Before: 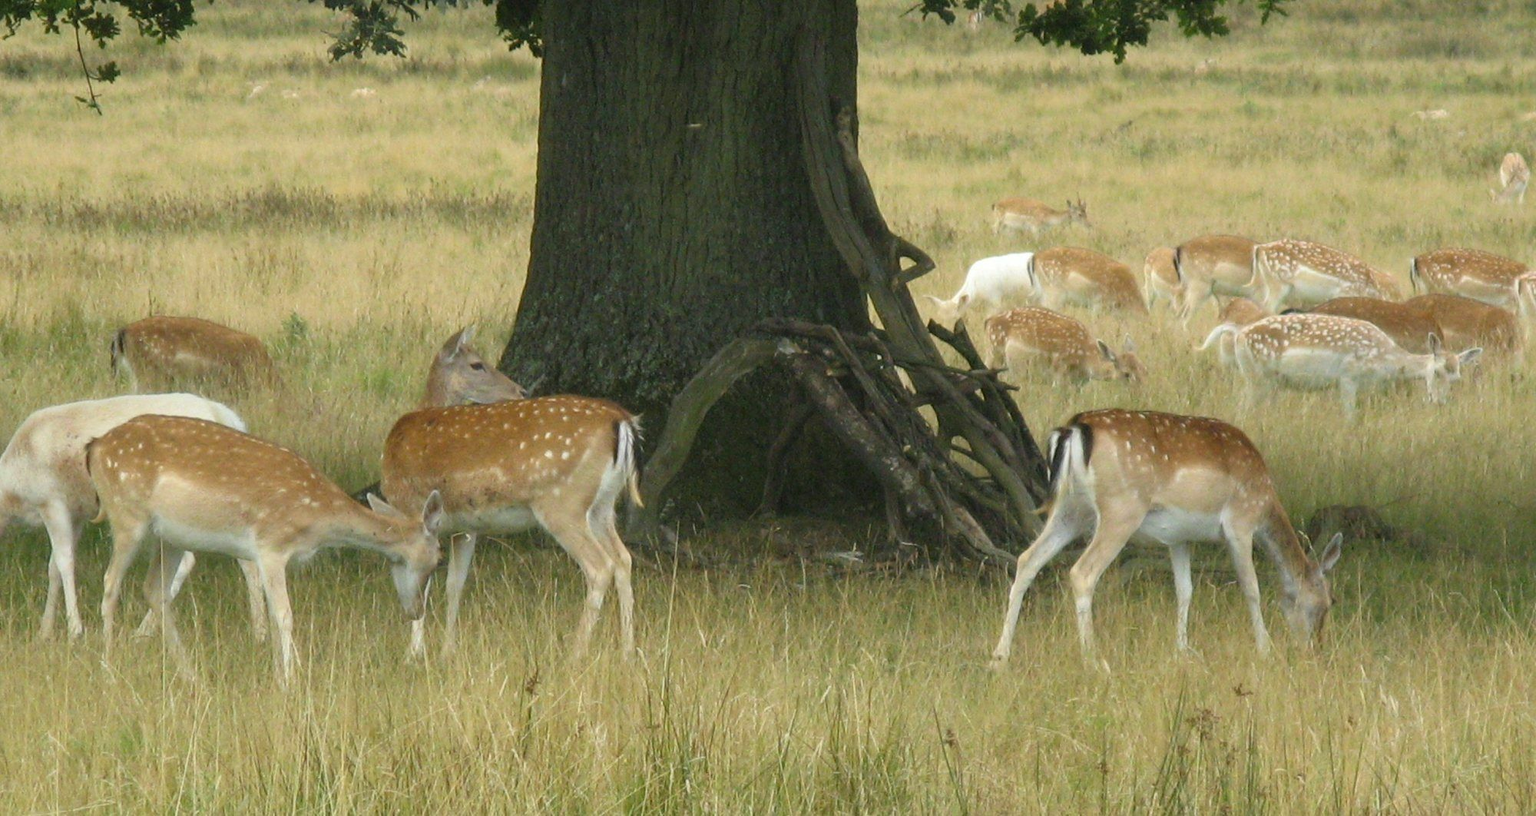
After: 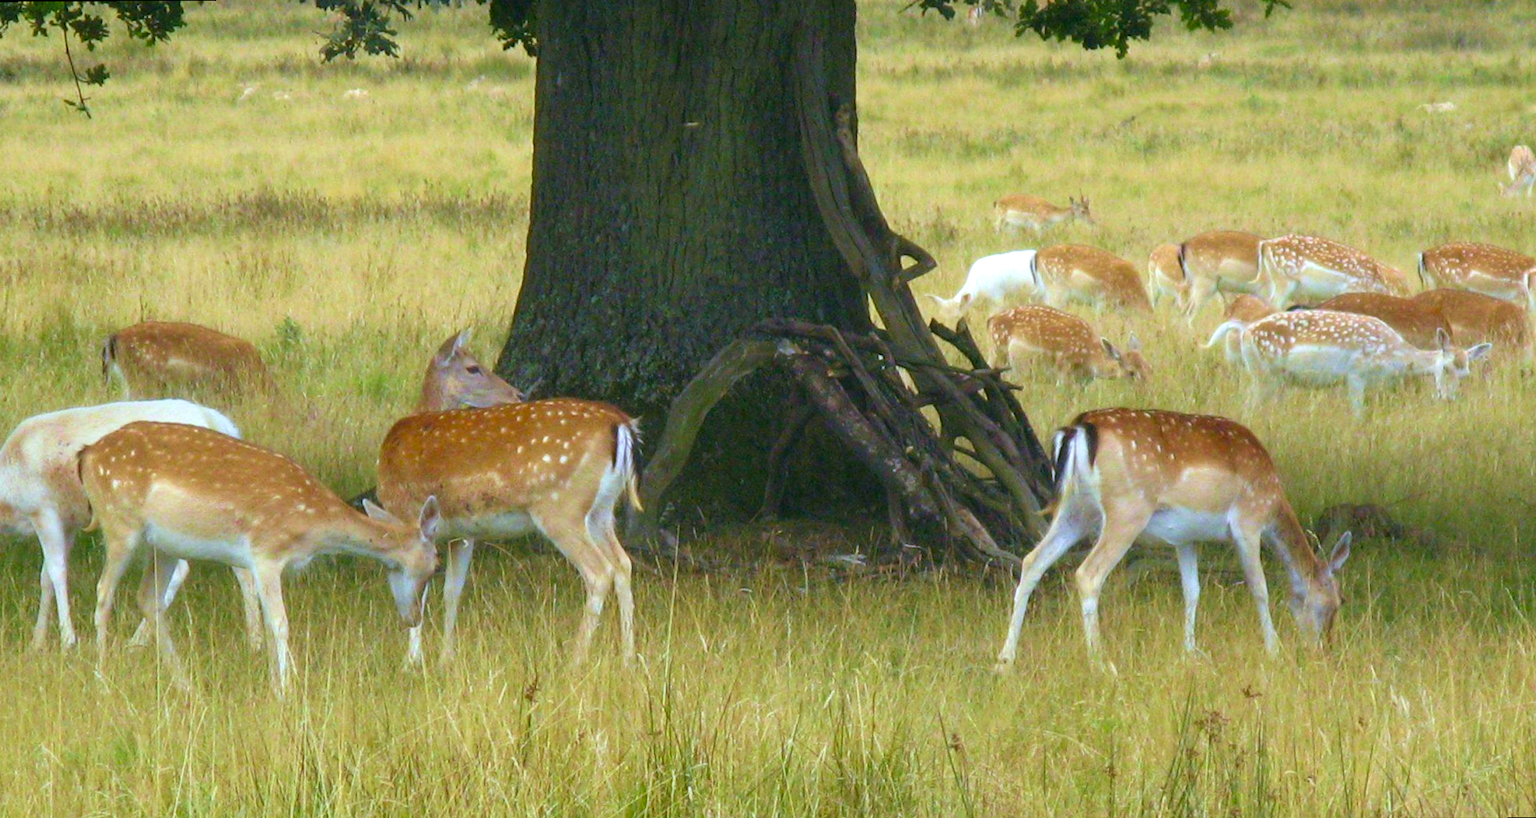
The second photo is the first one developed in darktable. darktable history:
color balance: mode lift, gamma, gain (sRGB), lift [0.997, 0.979, 1.021, 1.011], gamma [1, 1.084, 0.916, 0.998], gain [1, 0.87, 1.13, 1.101], contrast 4.55%, contrast fulcrum 38.24%, output saturation 104.09%
velvia: on, module defaults
color correction: highlights a* 19.5, highlights b* -11.53, saturation 1.69
rotate and perspective: rotation -0.45°, automatic cropping original format, crop left 0.008, crop right 0.992, crop top 0.012, crop bottom 0.988
